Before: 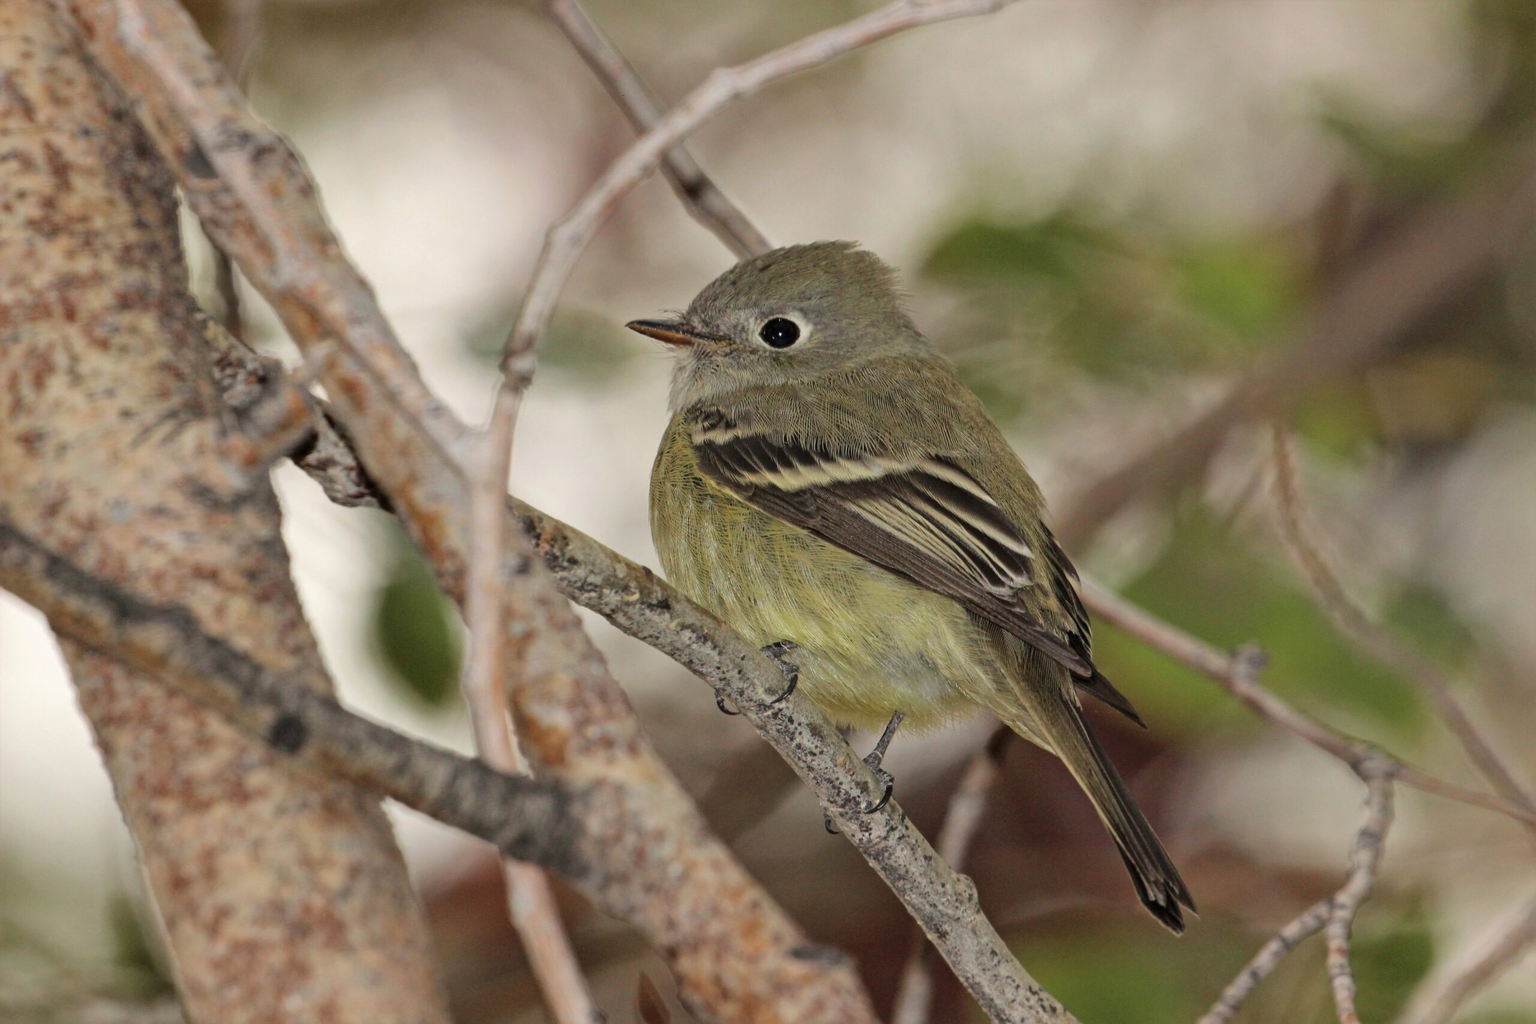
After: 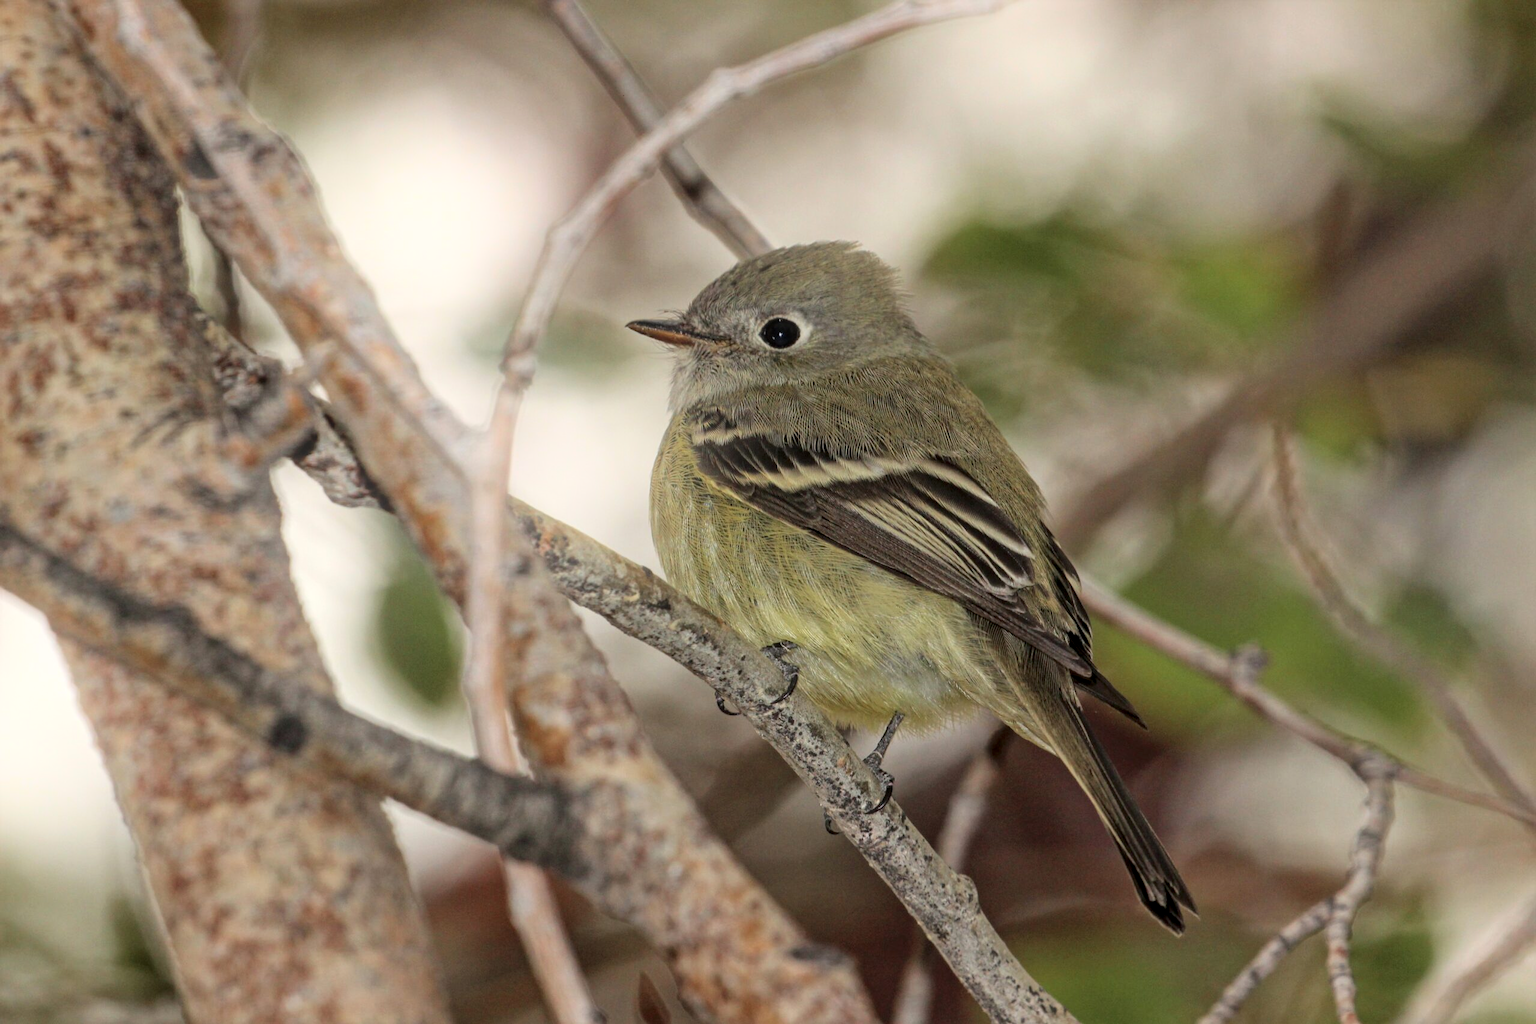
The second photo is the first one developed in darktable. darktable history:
tone equalizer: on, module defaults
bloom: on, module defaults
local contrast: on, module defaults
